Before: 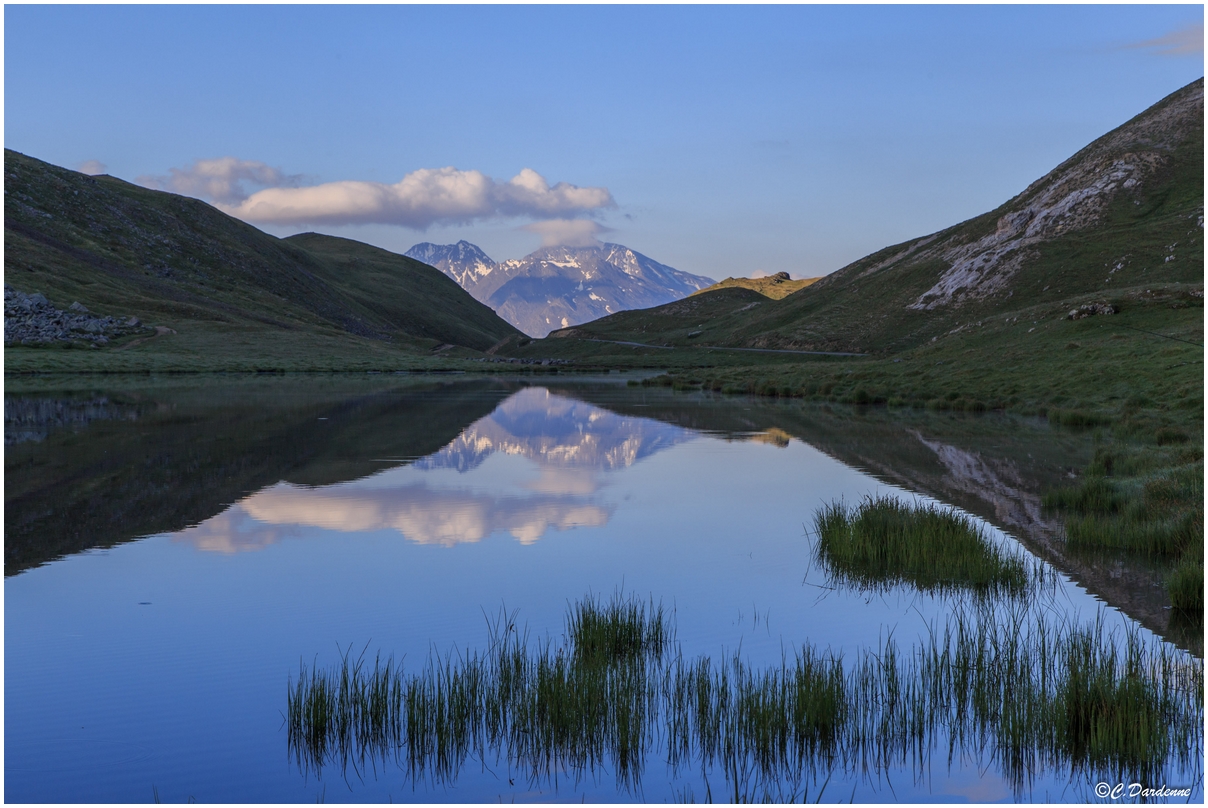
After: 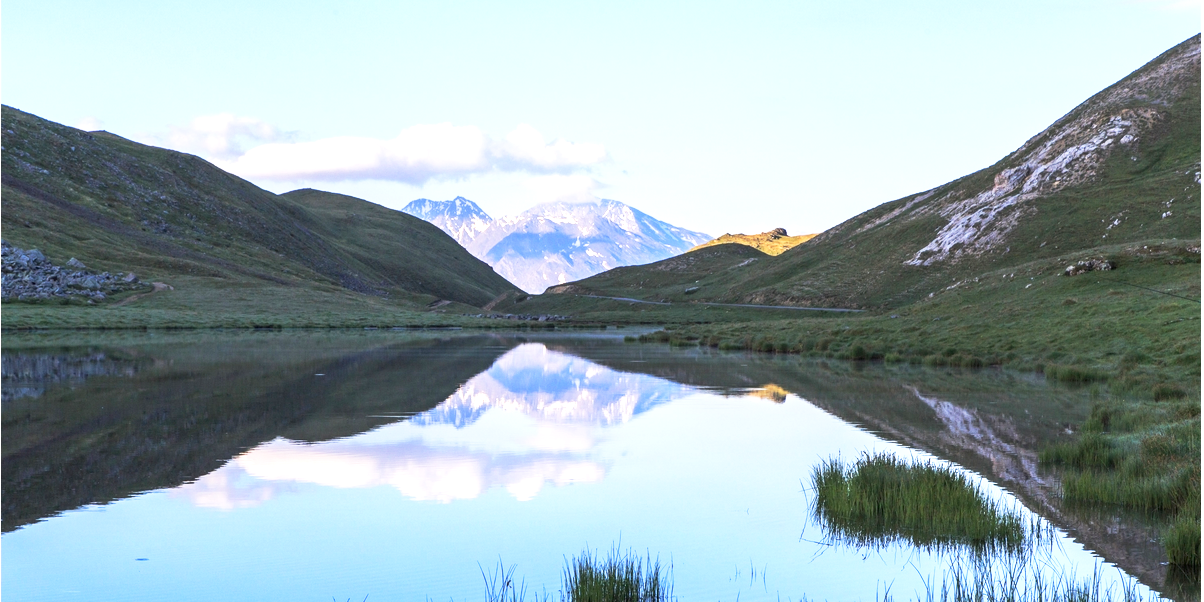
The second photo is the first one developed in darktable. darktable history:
exposure: black level correction 0, exposure 1.57 EV, compensate exposure bias true, compensate highlight preservation false
crop: left 0.316%, top 5.563%, bottom 19.906%
base curve: curves: ch0 [(0, 0) (0.257, 0.25) (0.482, 0.586) (0.757, 0.871) (1, 1)], preserve colors none
tone equalizer: on, module defaults
